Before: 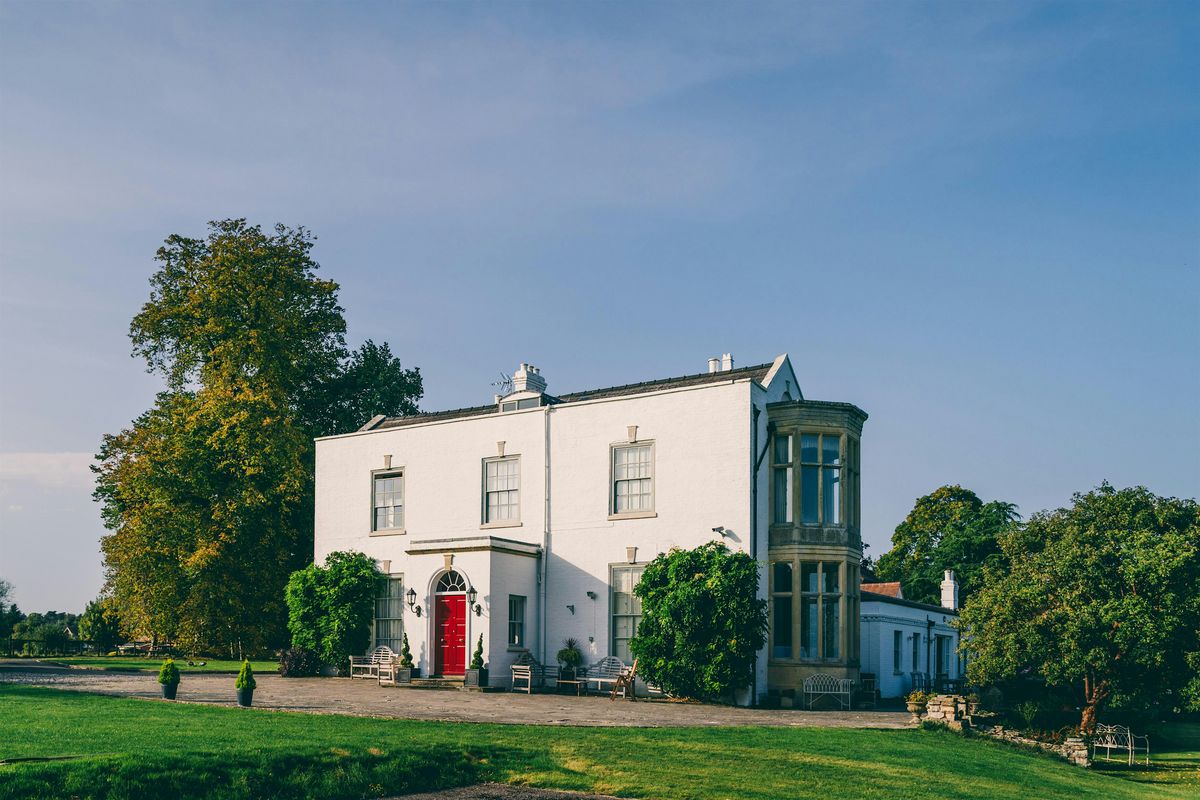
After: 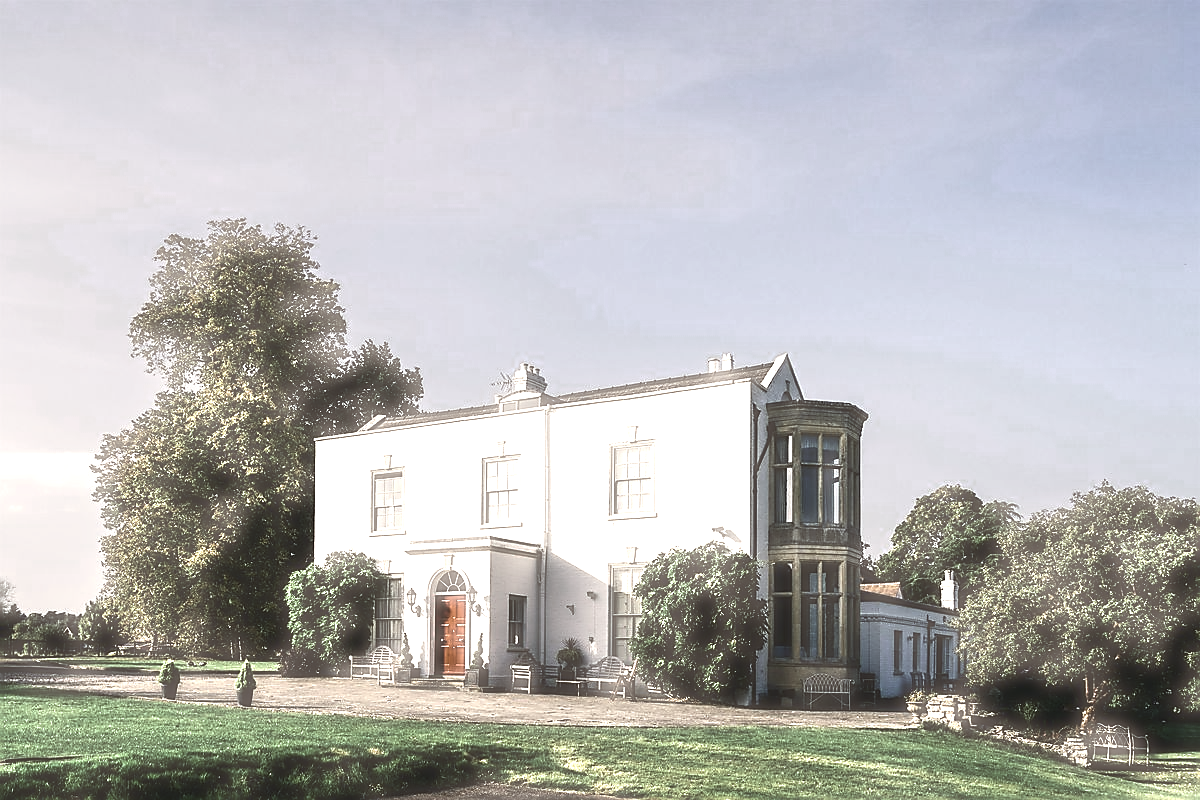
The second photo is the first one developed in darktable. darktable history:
color balance rgb: power › chroma 1.535%, power › hue 28.17°, linear chroma grading › global chroma 15.51%, perceptual saturation grading › global saturation 20%, perceptual saturation grading › highlights -13.959%, perceptual saturation grading › shadows 49.962%, perceptual brilliance grading › global brilliance 15.238%, perceptual brilliance grading › shadows -35.493%
color zones: curves: ch0 [(0.25, 0.667) (0.758, 0.368)]; ch1 [(0.215, 0.245) (0.761, 0.373)]; ch2 [(0.247, 0.554) (0.761, 0.436)]
haze removal: strength -0.891, distance 0.223, compatibility mode true, adaptive false
sharpen: radius 1.416, amount 1.247, threshold 0.754
